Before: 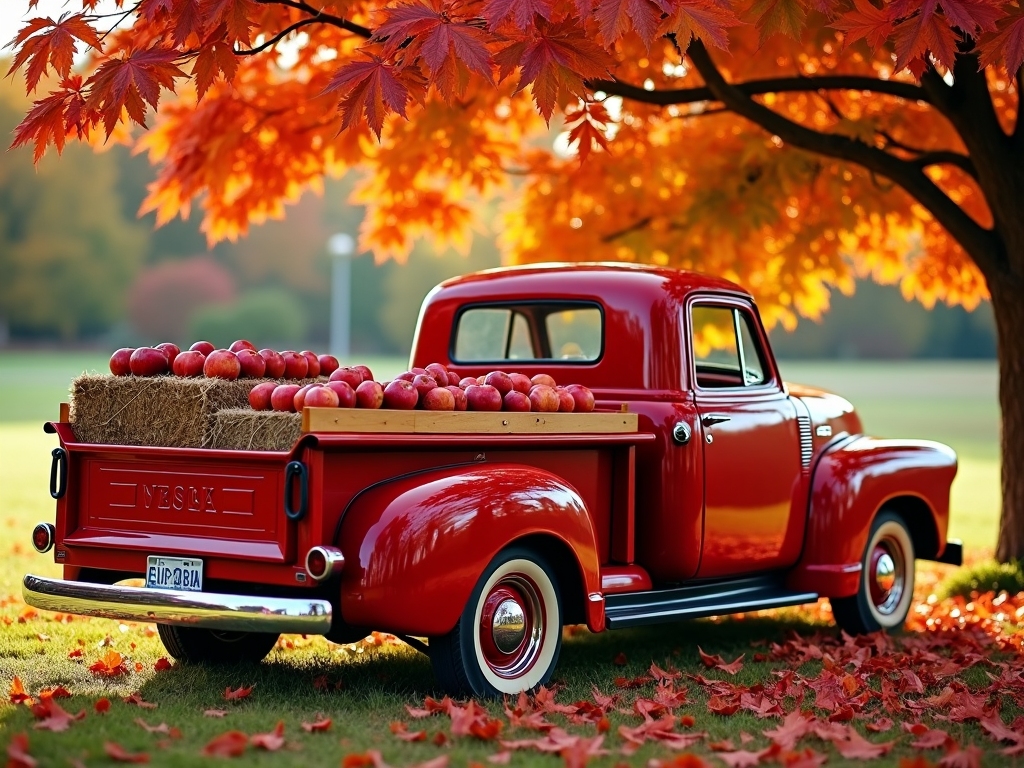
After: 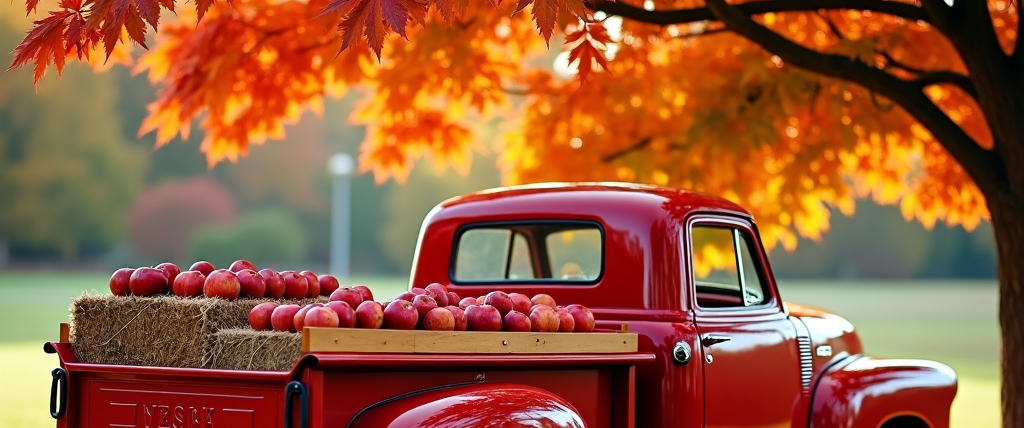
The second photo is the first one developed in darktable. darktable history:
crop and rotate: top 10.523%, bottom 33.627%
